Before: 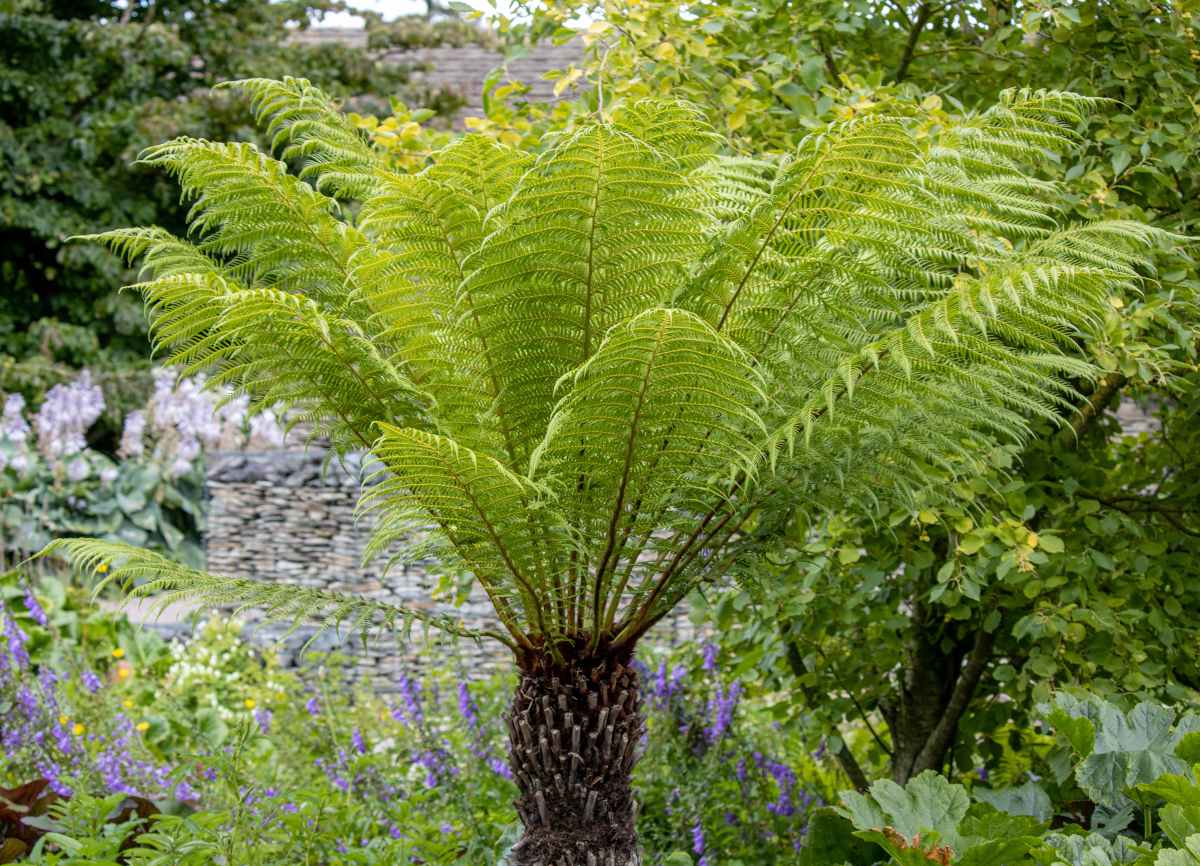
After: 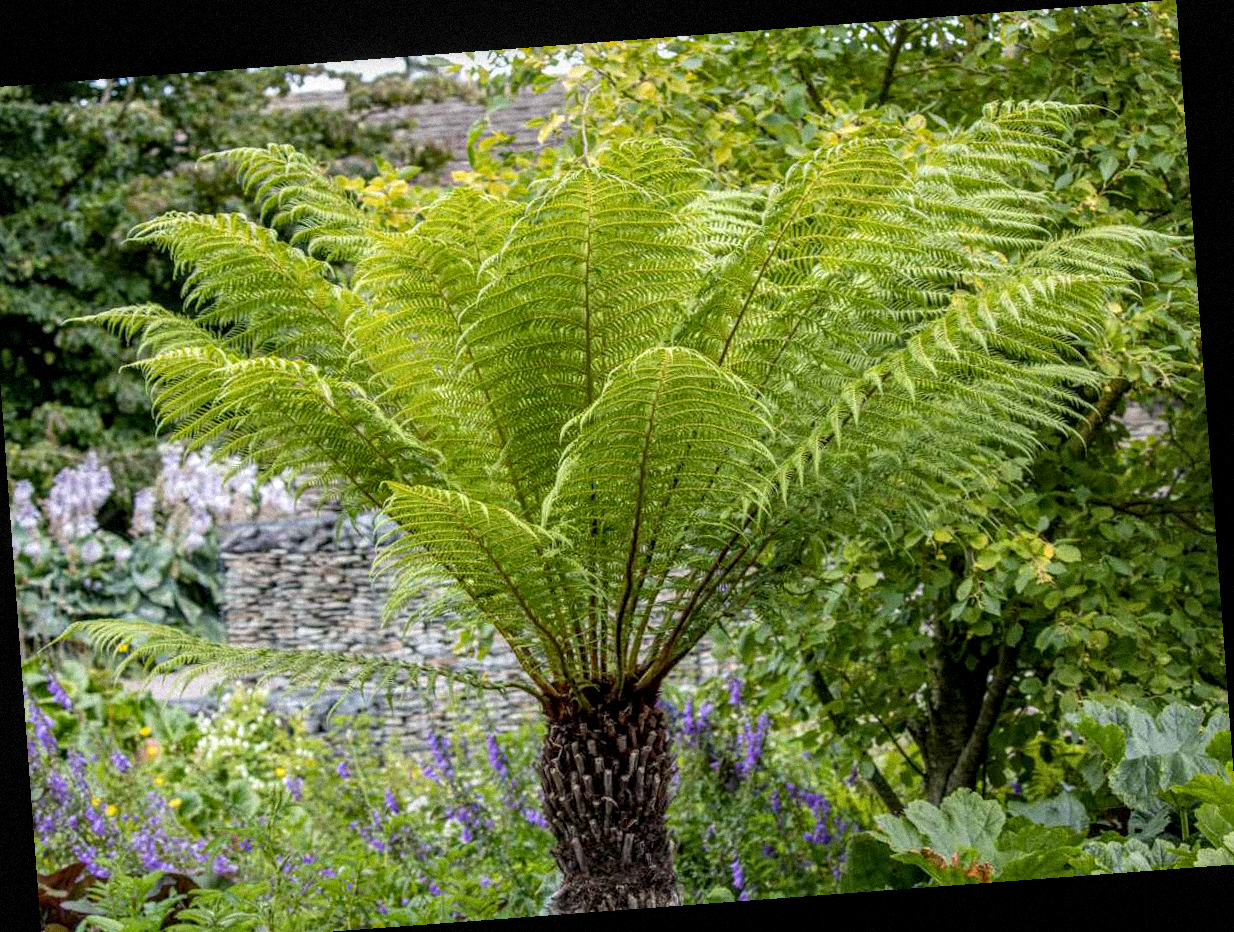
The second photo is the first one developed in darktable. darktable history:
rotate and perspective: rotation -4.25°, automatic cropping off
grain: mid-tones bias 0%
crop: left 1.743%, right 0.268%, bottom 2.011%
local contrast: detail 130%
